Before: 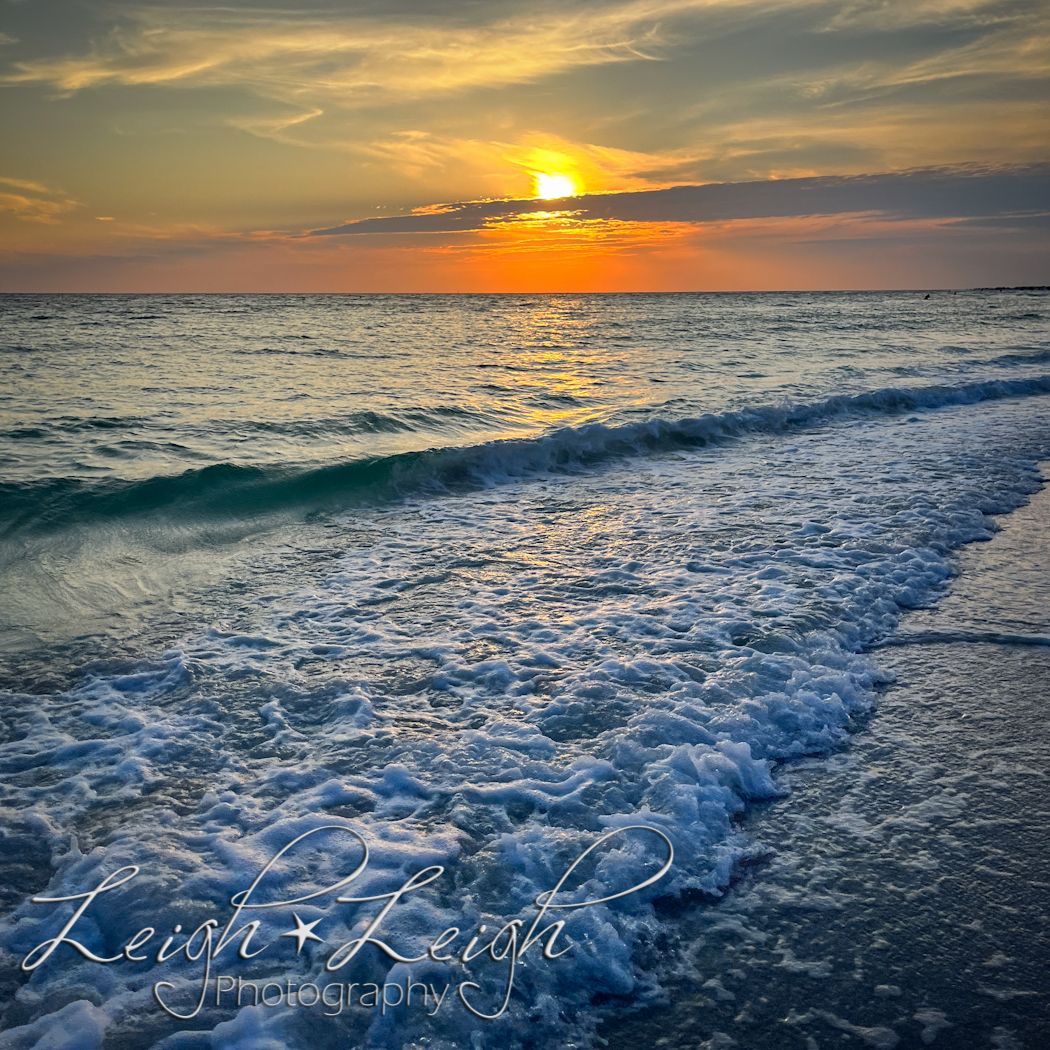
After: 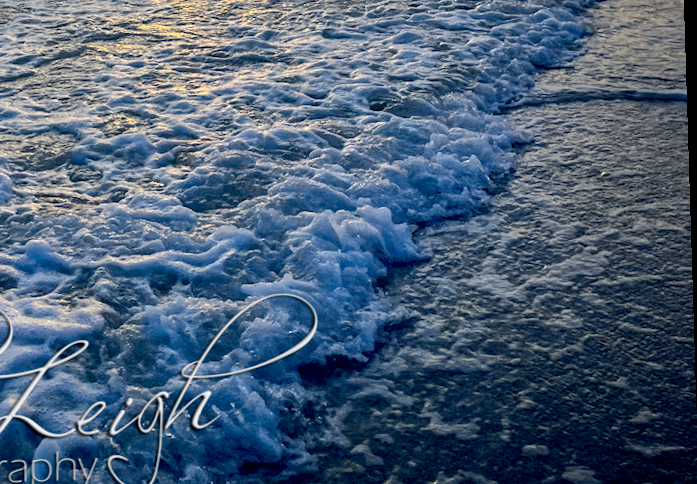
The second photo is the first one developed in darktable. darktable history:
exposure: black level correction 0.009, exposure 0.119 EV, compensate highlight preservation false
crop and rotate: left 35.509%, top 50.238%, bottom 4.934%
rotate and perspective: rotation -1.77°, lens shift (horizontal) 0.004, automatic cropping off
color contrast: green-magenta contrast 0.8, blue-yellow contrast 1.1, unbound 0
